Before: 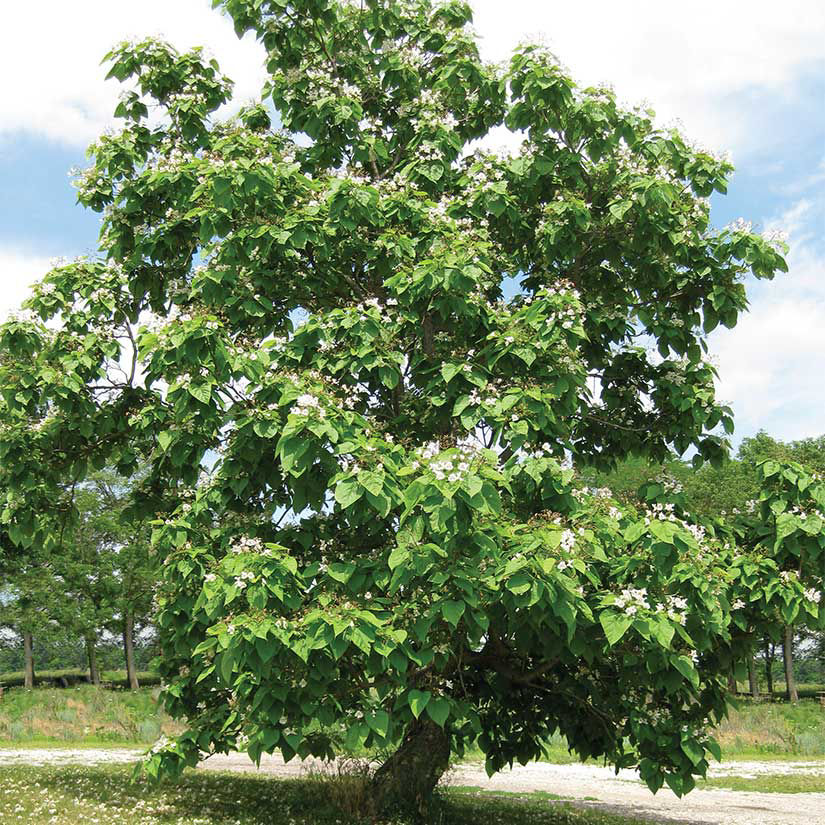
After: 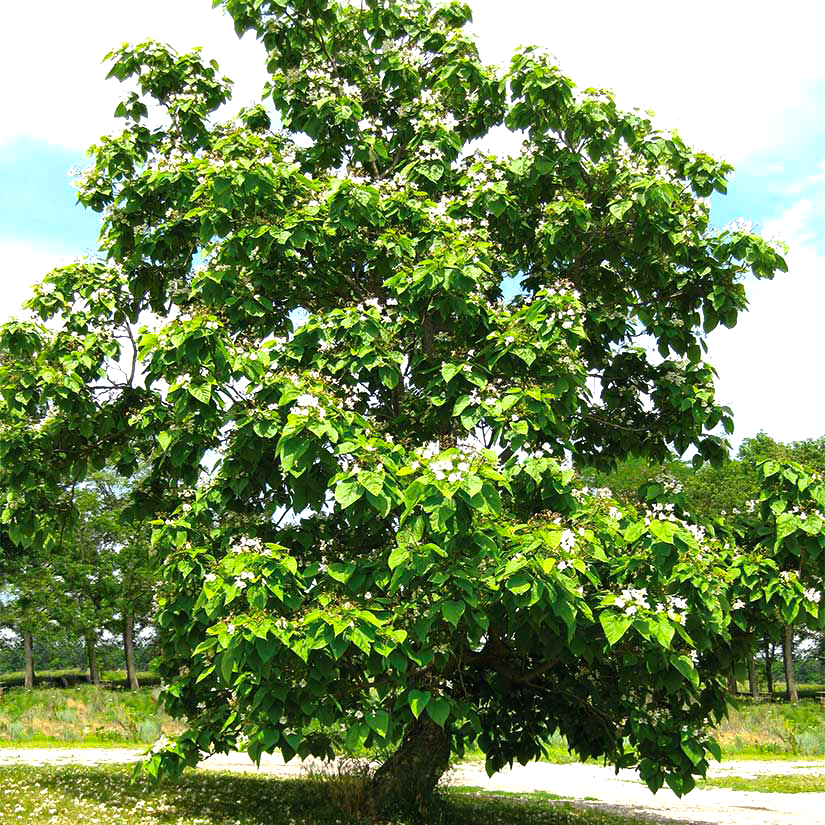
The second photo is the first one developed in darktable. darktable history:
color balance rgb: perceptual saturation grading › global saturation 30.611%, perceptual brilliance grading › global brilliance 19.525%, perceptual brilliance grading › shadows -40.316%, global vibrance 9.624%
